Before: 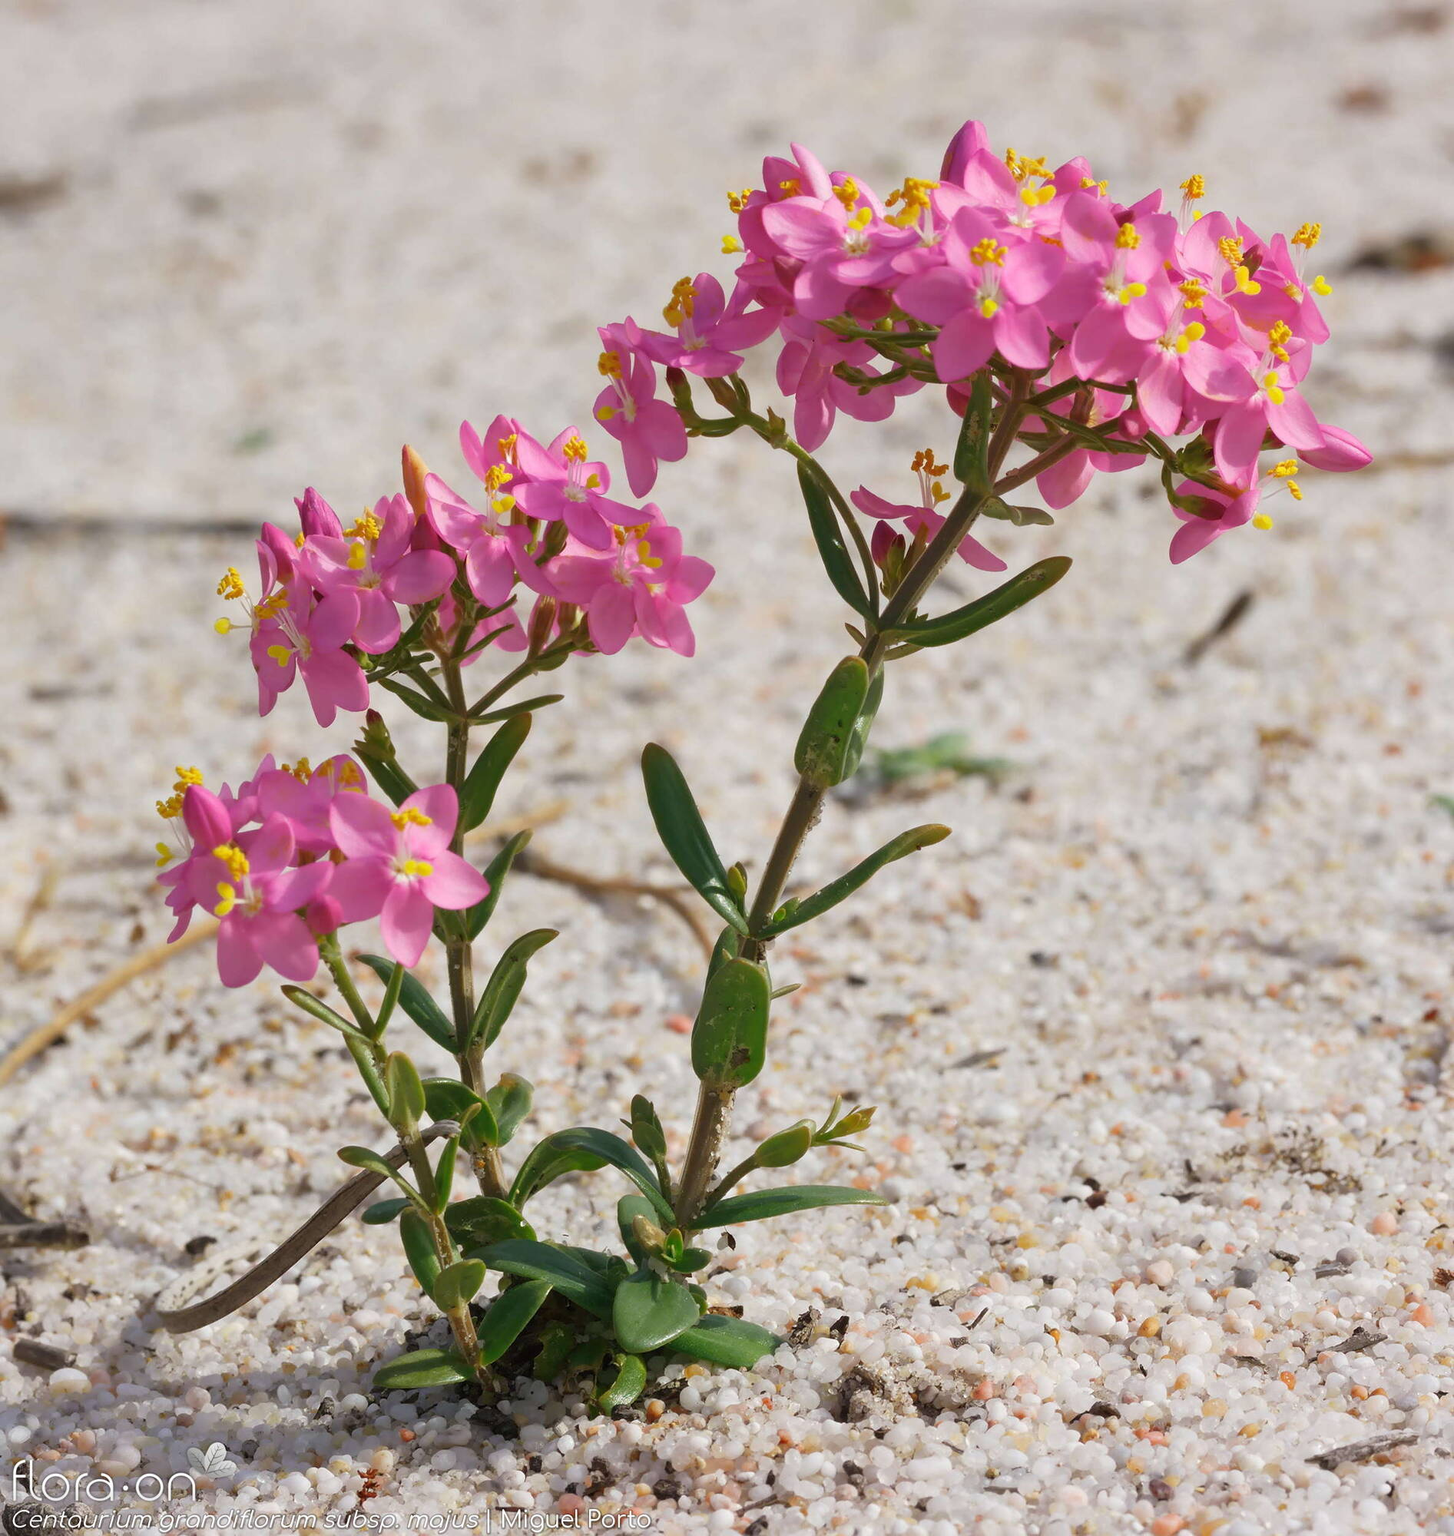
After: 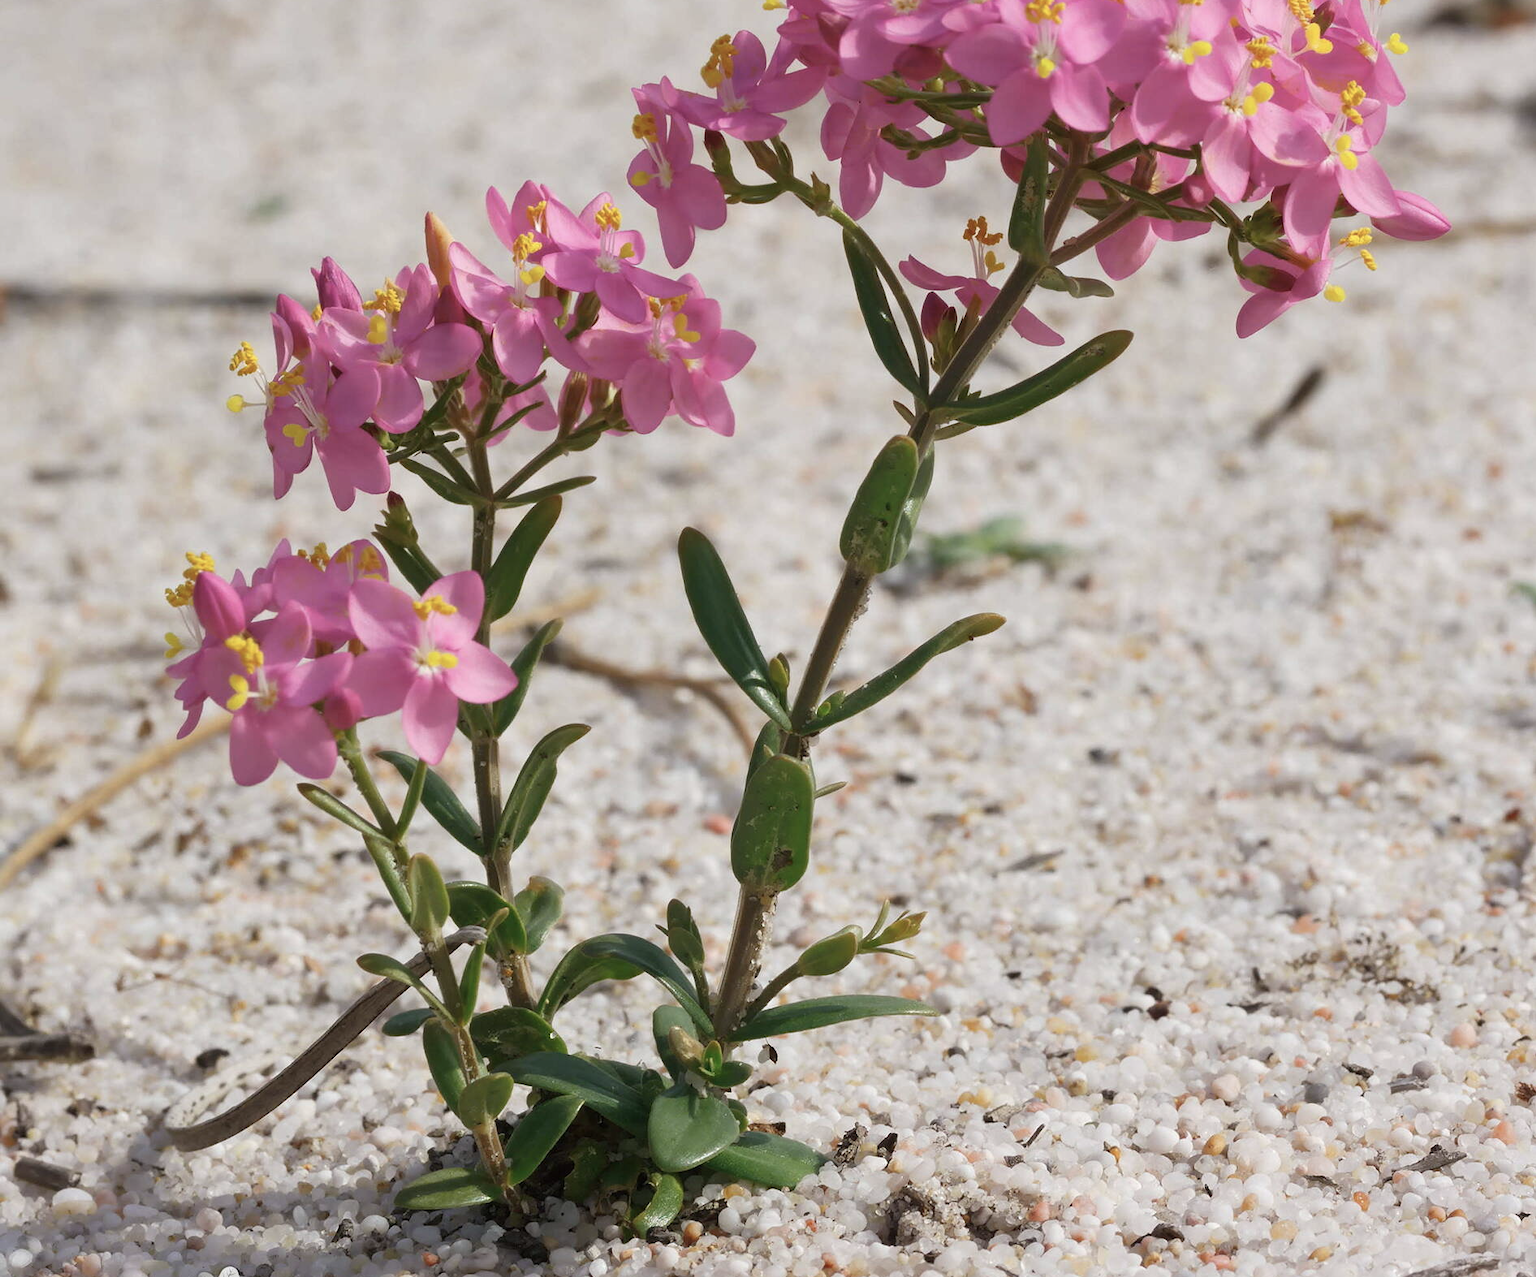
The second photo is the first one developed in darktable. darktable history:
crop and rotate: top 15.916%, bottom 5.362%
color zones: mix 17.71%
contrast brightness saturation: contrast 0.057, brightness -0.011, saturation -0.228
